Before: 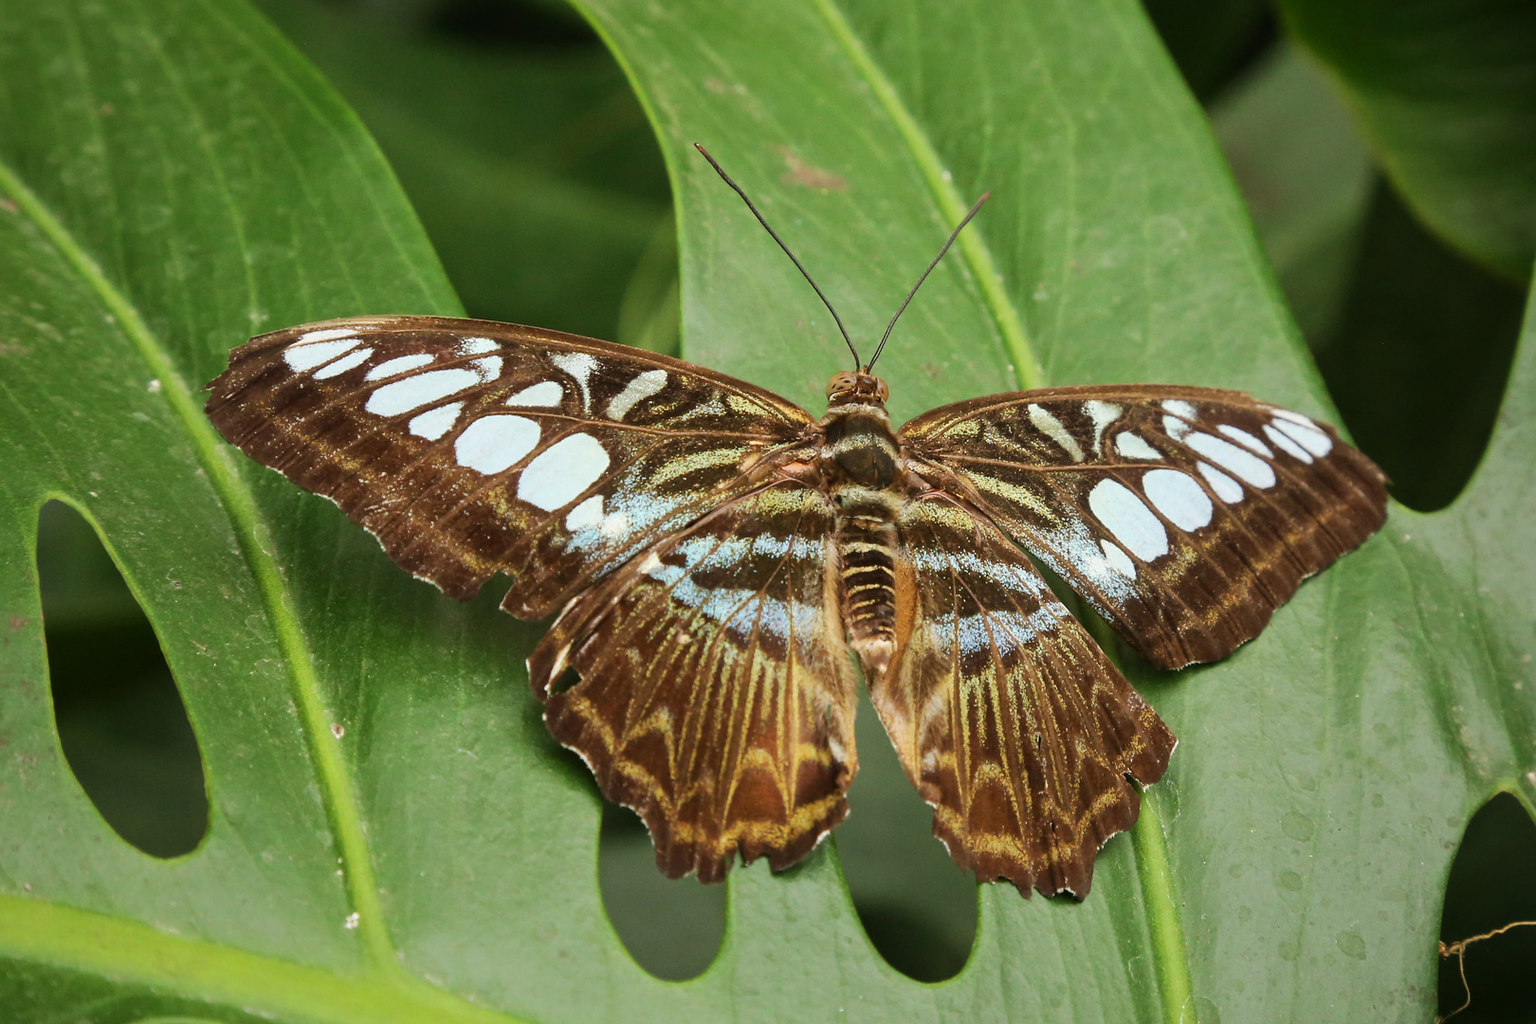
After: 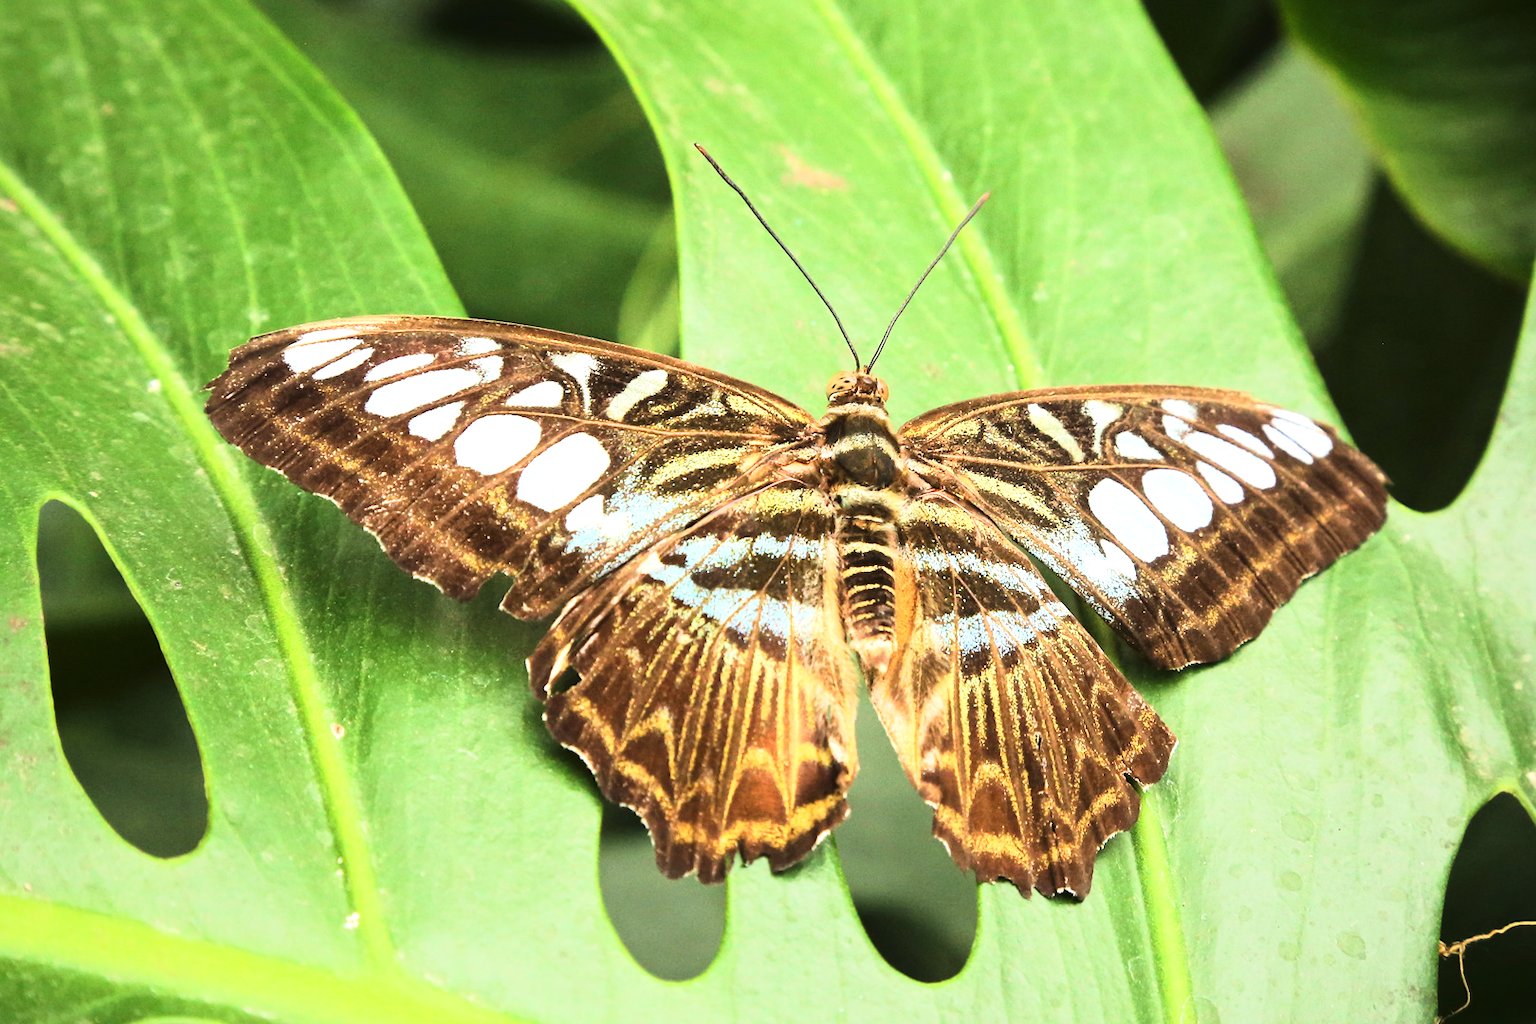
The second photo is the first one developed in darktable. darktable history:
tone curve: curves: ch0 [(0, 0.031) (0.139, 0.084) (0.311, 0.278) (0.495, 0.544) (0.718, 0.816) (0.841, 0.909) (1, 0.967)]; ch1 [(0, 0) (0.272, 0.249) (0.388, 0.385) (0.469, 0.456) (0.495, 0.497) (0.538, 0.545) (0.578, 0.595) (0.707, 0.778) (1, 1)]; ch2 [(0, 0) (0.125, 0.089) (0.353, 0.329) (0.443, 0.408) (0.502, 0.499) (0.557, 0.531) (0.608, 0.631) (1, 1)], color space Lab, linked channels, preserve colors none
exposure: exposure 1.149 EV, compensate exposure bias true, compensate highlight preservation false
